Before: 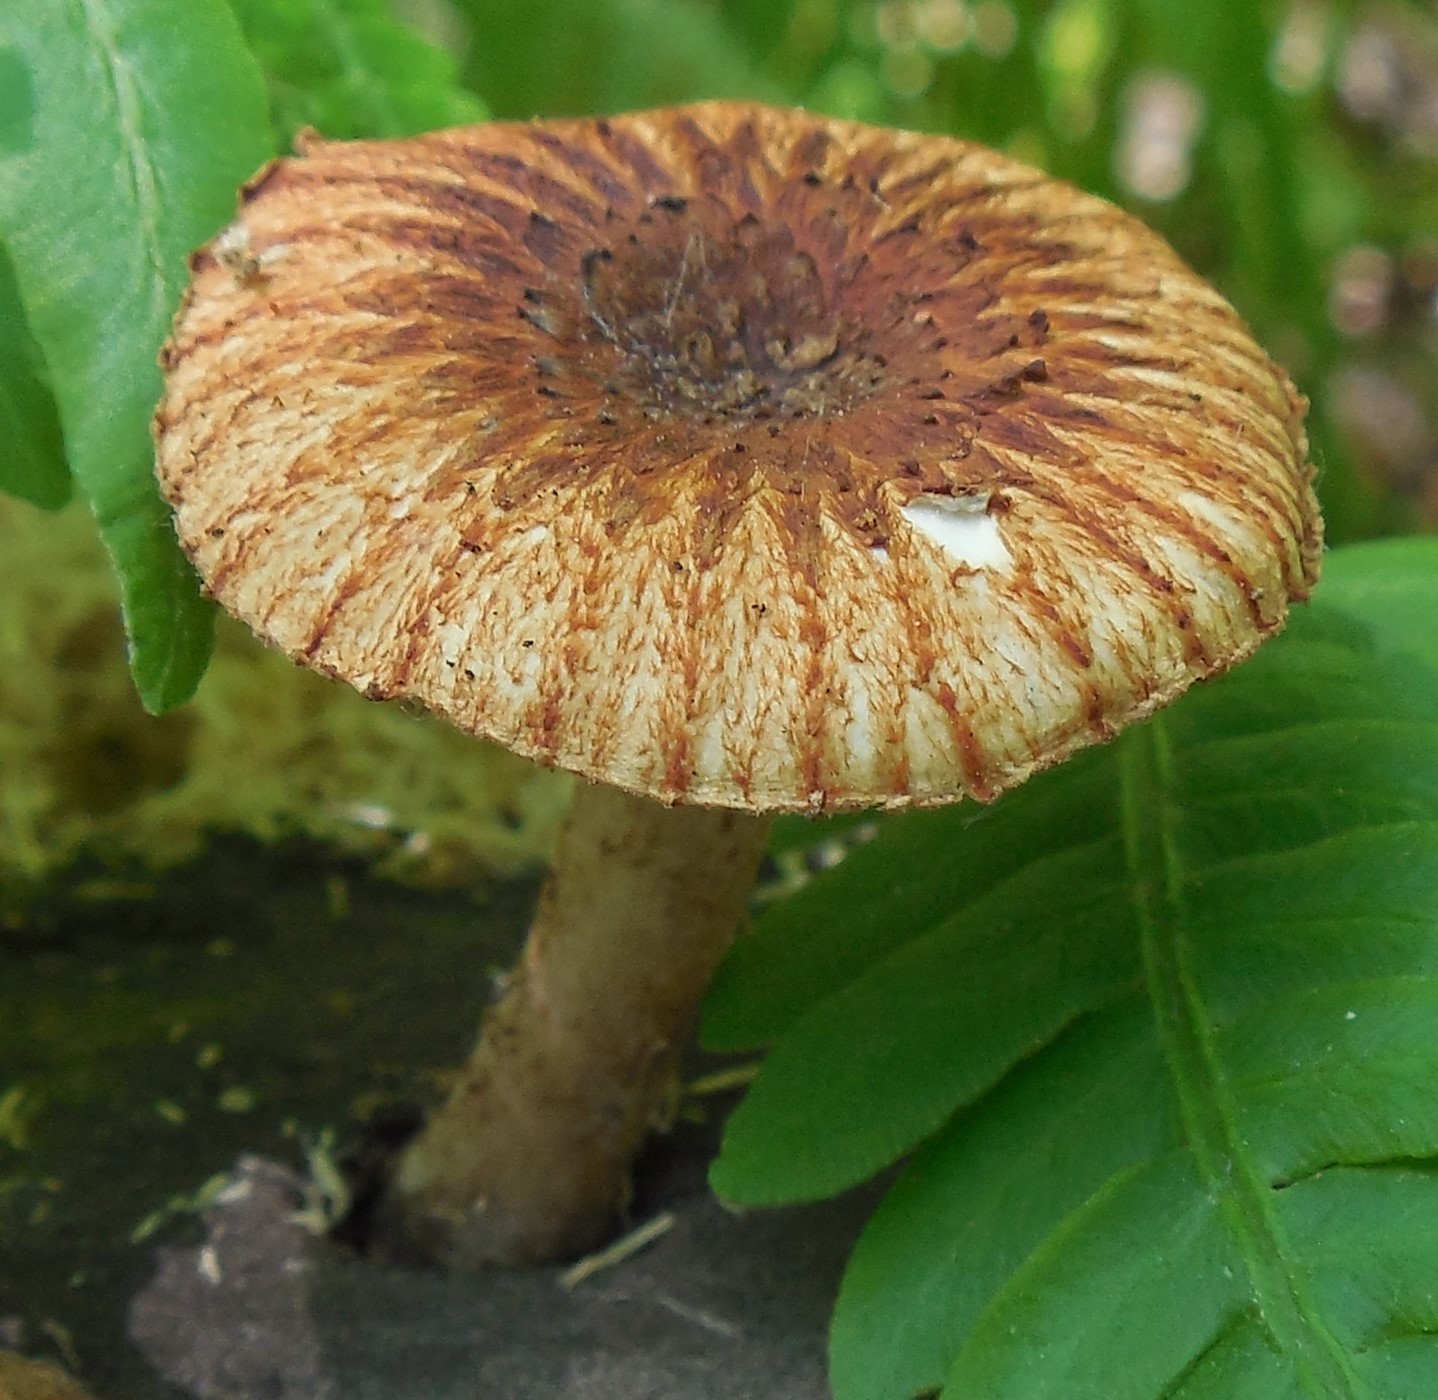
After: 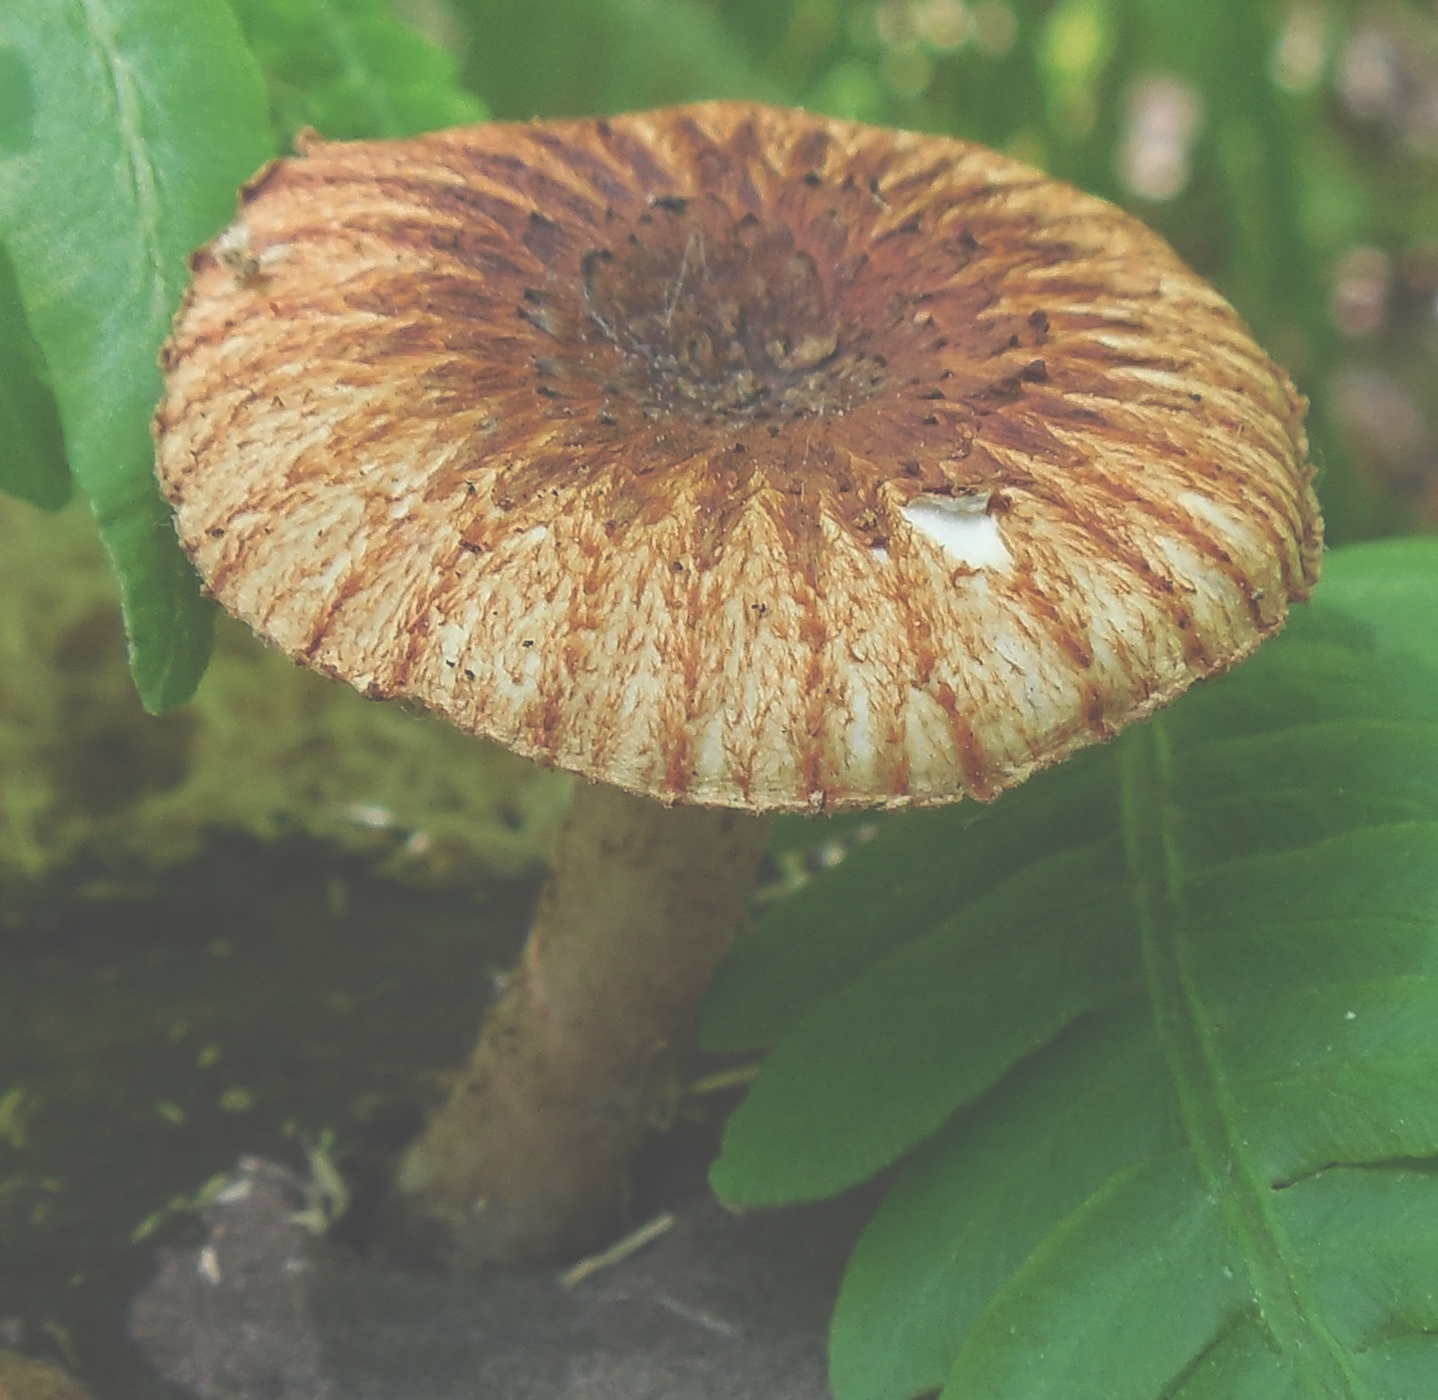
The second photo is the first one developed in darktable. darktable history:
exposure: black level correction -0.063, exposure -0.05 EV, compensate highlight preservation false
